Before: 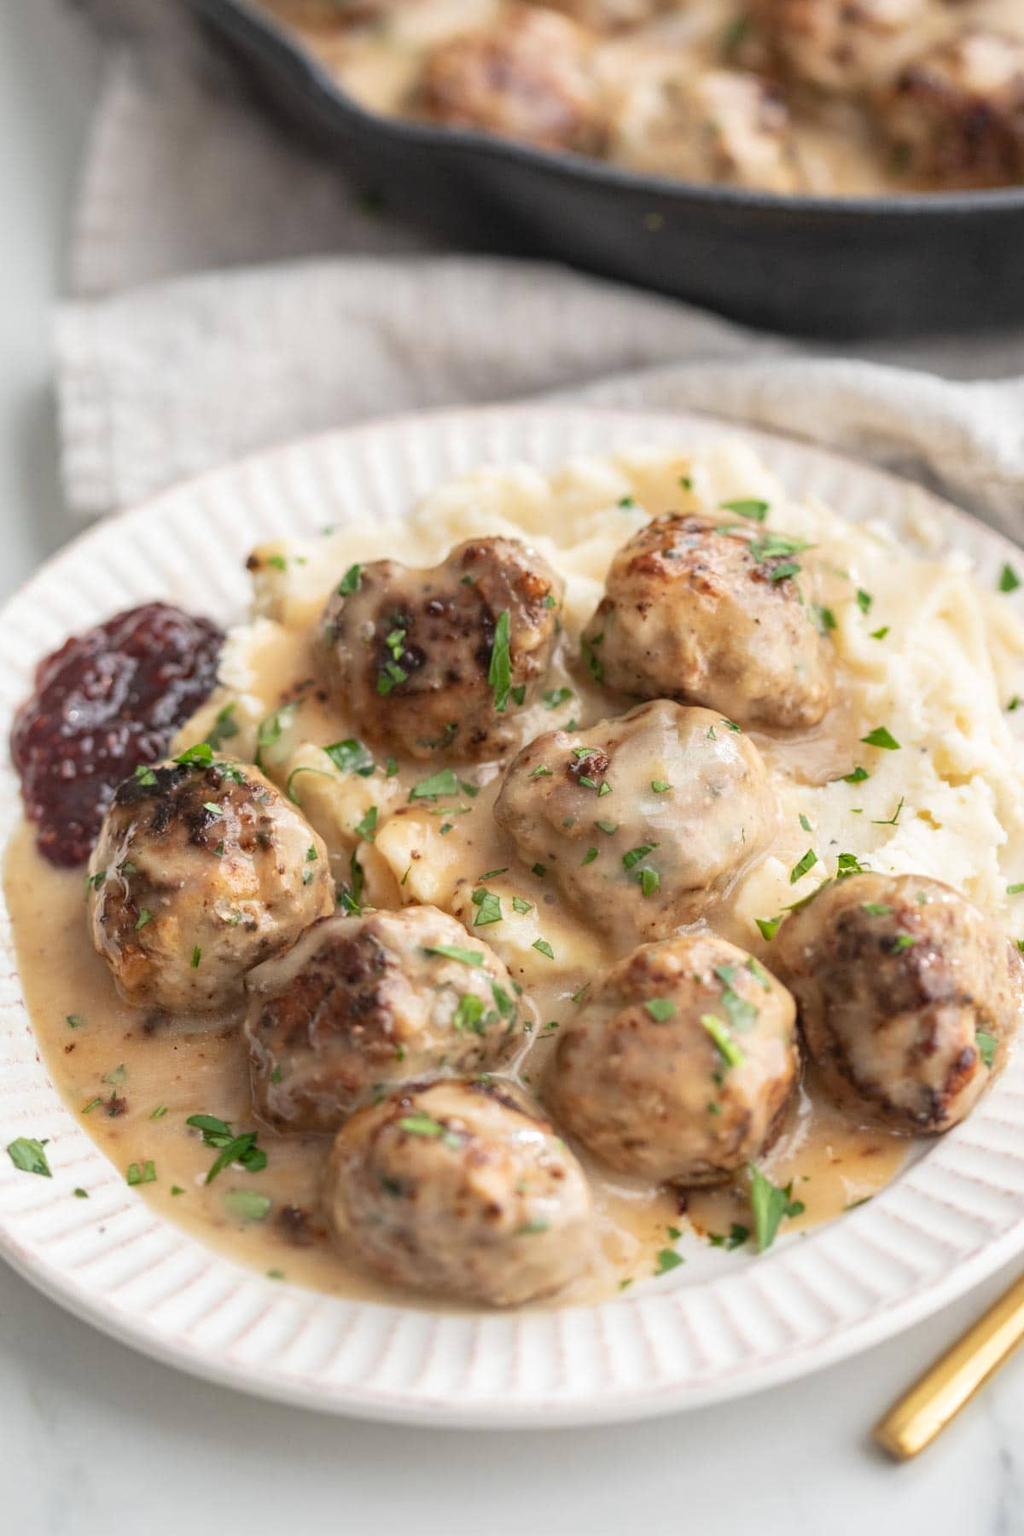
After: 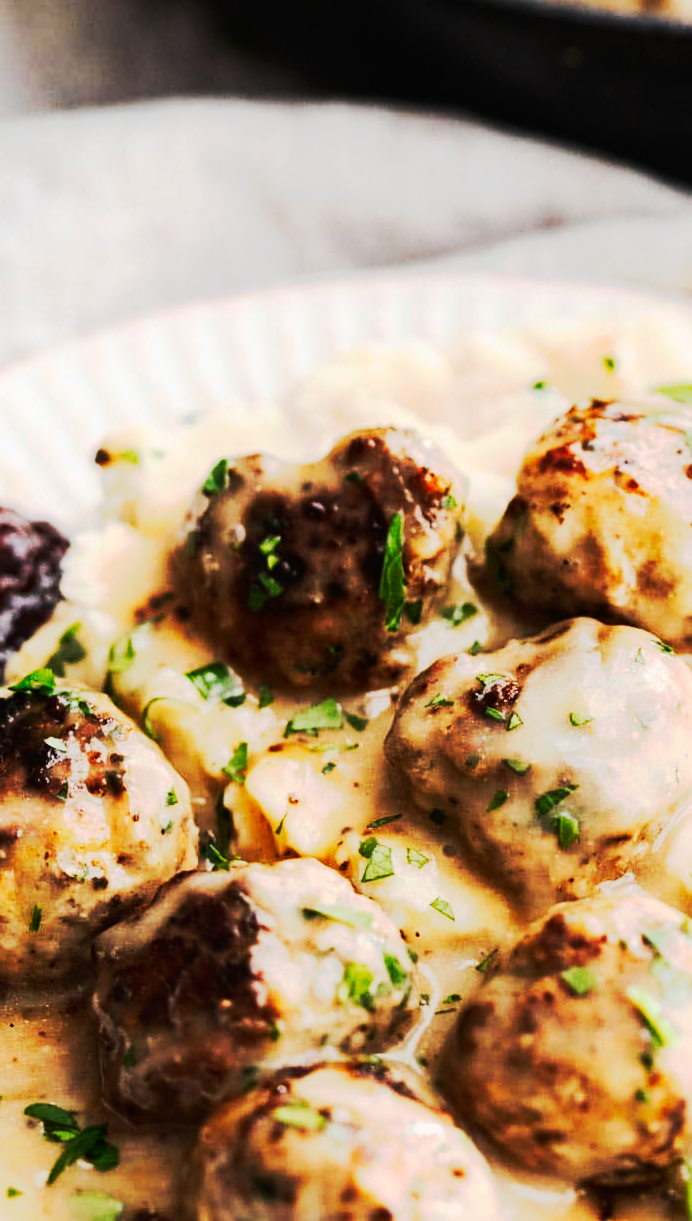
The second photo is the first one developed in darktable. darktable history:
tone curve: curves: ch0 [(0, 0) (0.003, 0.005) (0.011, 0.007) (0.025, 0.009) (0.044, 0.013) (0.069, 0.017) (0.1, 0.02) (0.136, 0.029) (0.177, 0.052) (0.224, 0.086) (0.277, 0.129) (0.335, 0.188) (0.399, 0.256) (0.468, 0.361) (0.543, 0.526) (0.623, 0.696) (0.709, 0.784) (0.801, 0.85) (0.898, 0.882) (1, 1)], preserve colors none
crop: left 16.223%, top 11.31%, right 26.104%, bottom 20.831%
contrast equalizer: octaves 7, y [[0.6 ×6], [0.55 ×6], [0 ×6], [0 ×6], [0 ×6]], mix -0.319
contrast brightness saturation: contrast 0.271
